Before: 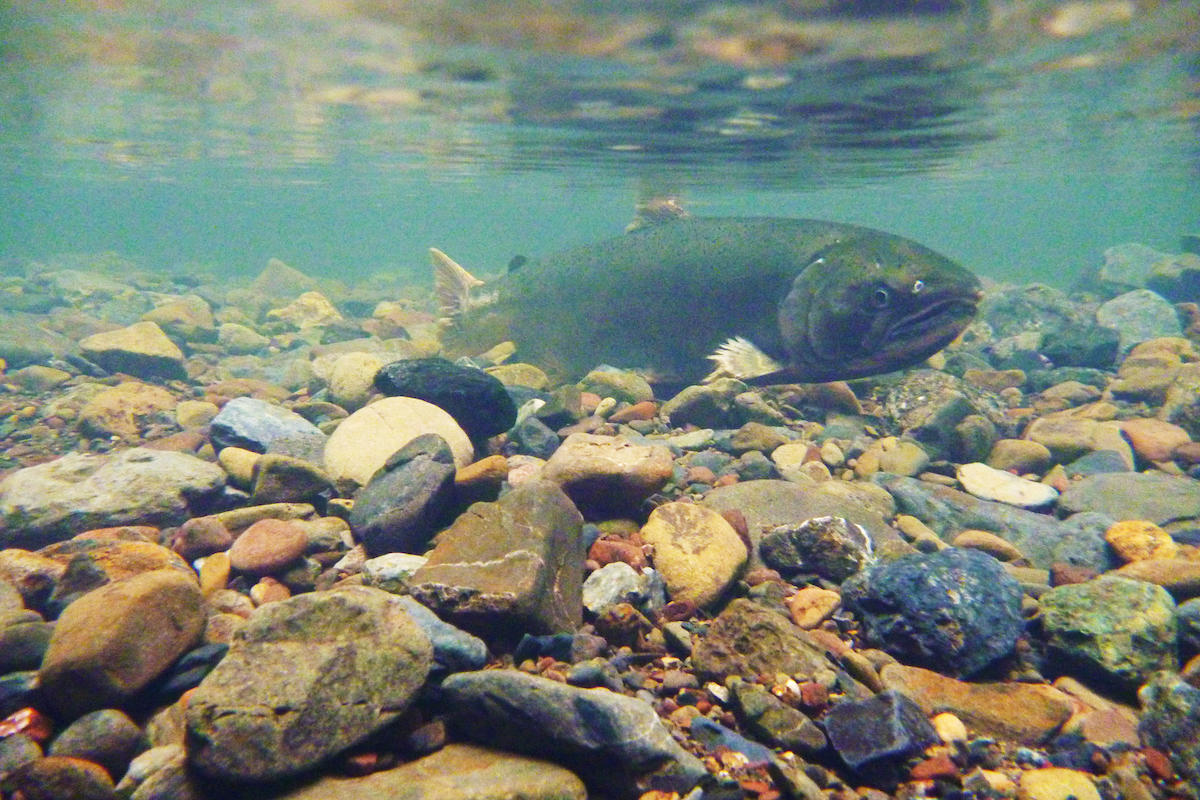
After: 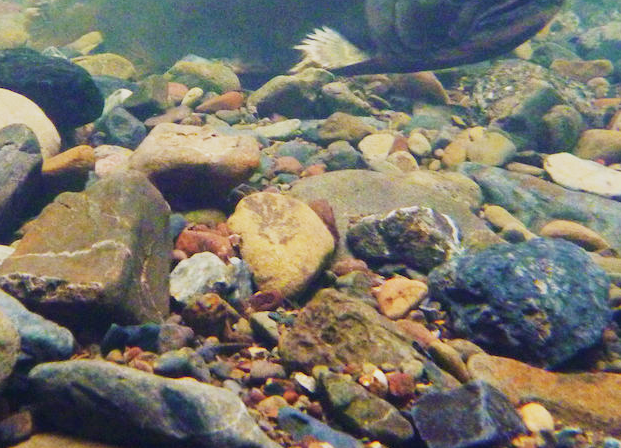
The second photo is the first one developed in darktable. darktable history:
sigmoid: contrast 1.22, skew 0.65
crop: left 34.479%, top 38.822%, right 13.718%, bottom 5.172%
